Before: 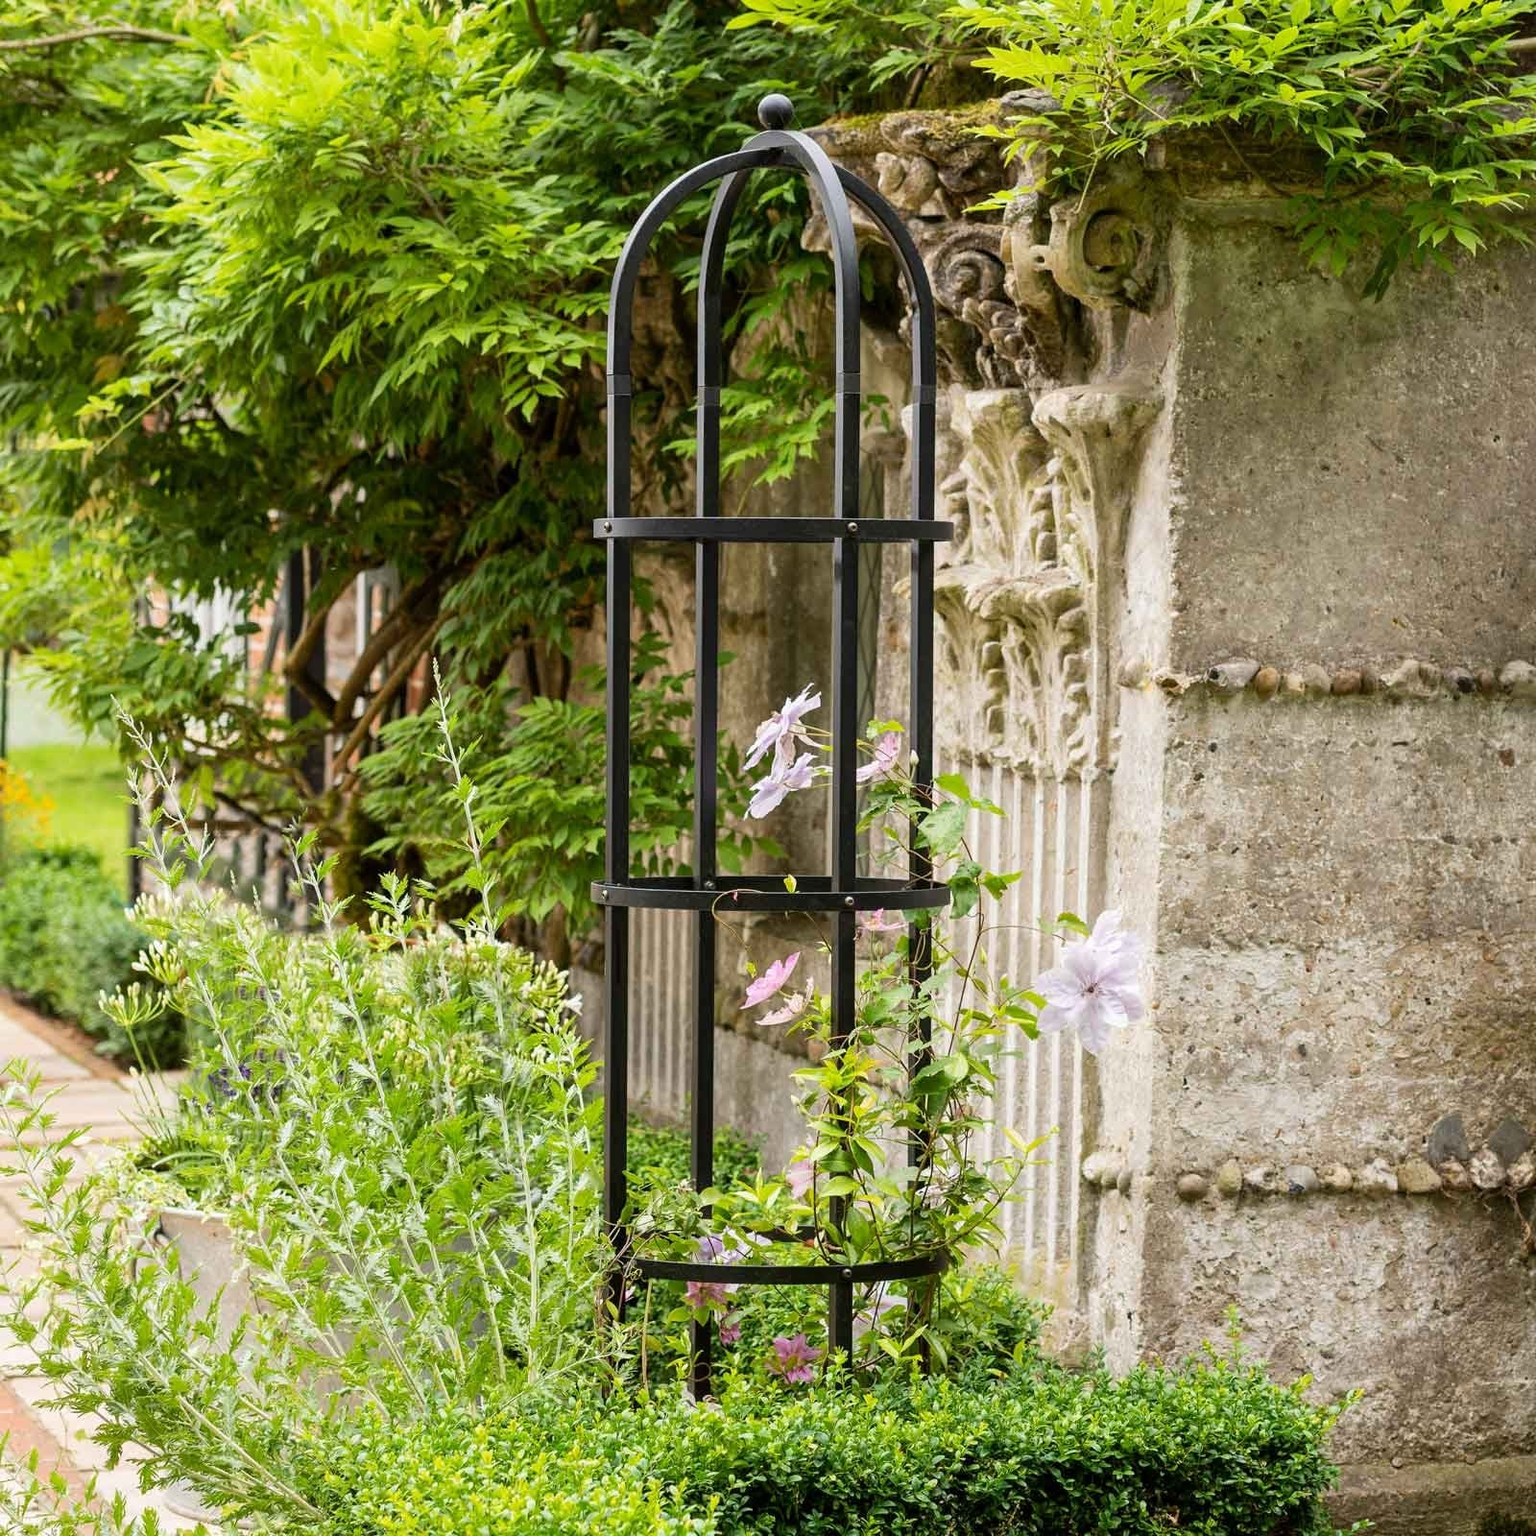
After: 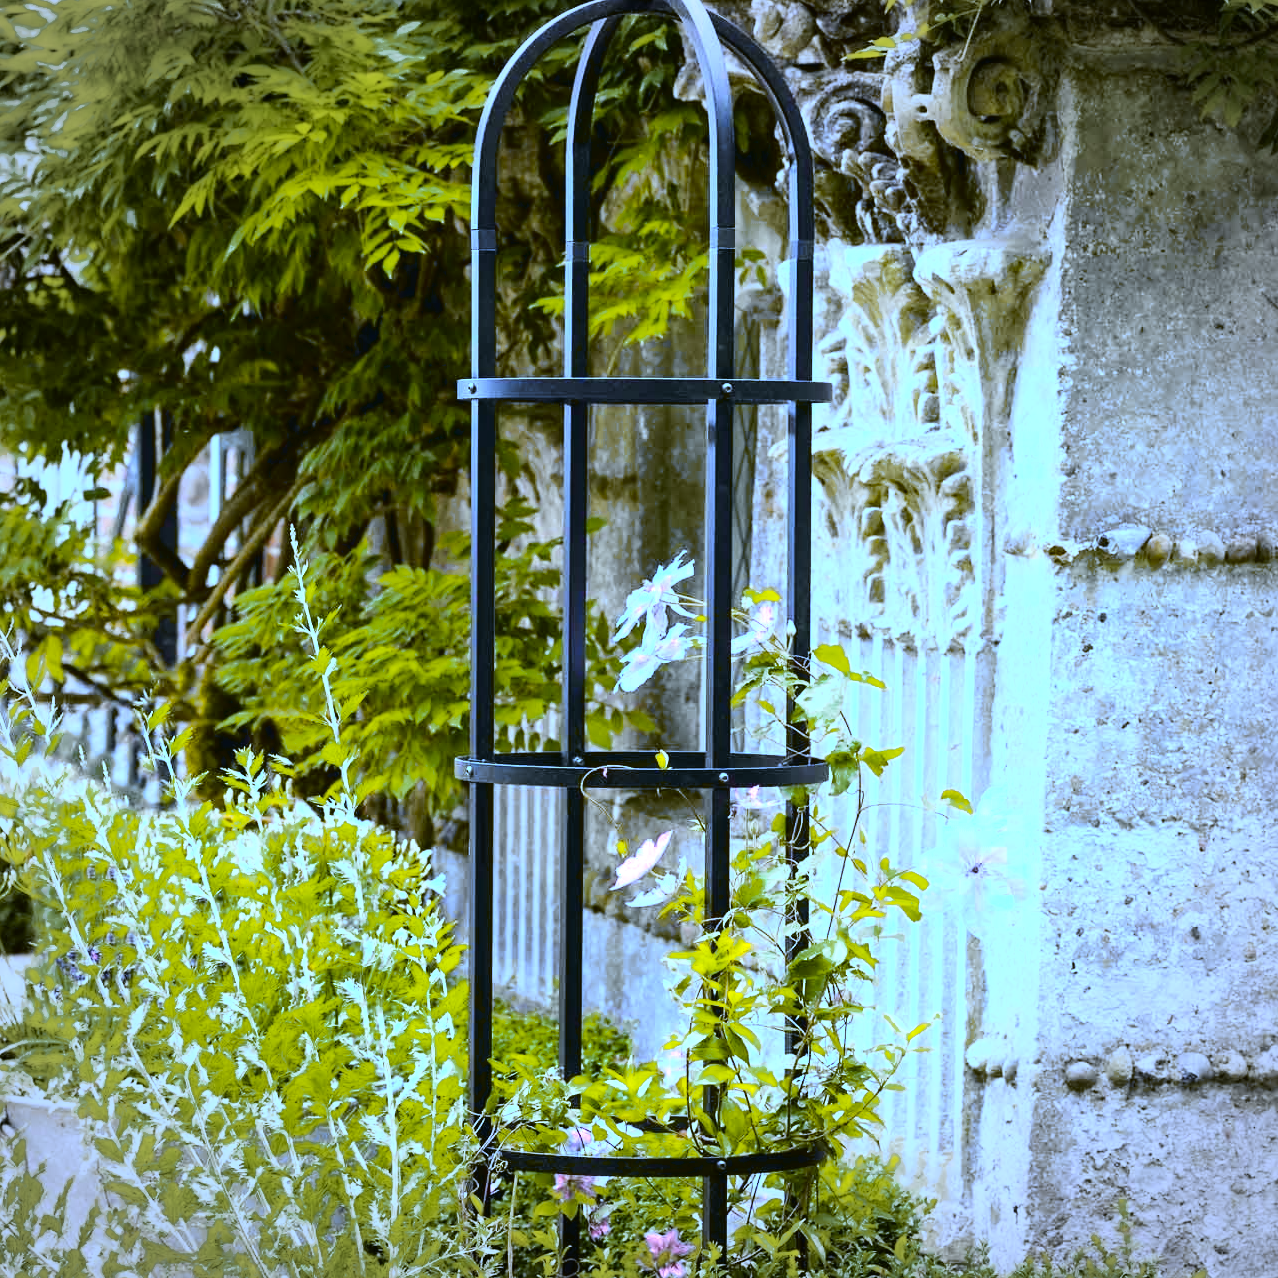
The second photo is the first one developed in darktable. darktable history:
exposure: black level correction 0.001, compensate highlight preservation false
white balance: red 0.766, blue 1.537
crop and rotate: left 10.071%, top 10.071%, right 10.02%, bottom 10.02%
vignetting: width/height ratio 1.094
tone curve: curves: ch0 [(0, 0.029) (0.087, 0.084) (0.227, 0.239) (0.46, 0.576) (0.657, 0.796) (0.861, 0.932) (0.997, 0.951)]; ch1 [(0, 0) (0.353, 0.344) (0.45, 0.46) (0.502, 0.494) (0.534, 0.523) (0.573, 0.576) (0.602, 0.631) (0.647, 0.669) (1, 1)]; ch2 [(0, 0) (0.333, 0.346) (0.385, 0.395) (0.44, 0.466) (0.5, 0.493) (0.521, 0.56) (0.553, 0.579) (0.573, 0.599) (0.667, 0.777) (1, 1)], color space Lab, independent channels, preserve colors none
color zones: curves: ch0 [(0.099, 0.624) (0.257, 0.596) (0.384, 0.376) (0.529, 0.492) (0.697, 0.564) (0.768, 0.532) (0.908, 0.644)]; ch1 [(0.112, 0.564) (0.254, 0.612) (0.432, 0.676) (0.592, 0.456) (0.743, 0.684) (0.888, 0.536)]; ch2 [(0.25, 0.5) (0.469, 0.36) (0.75, 0.5)]
